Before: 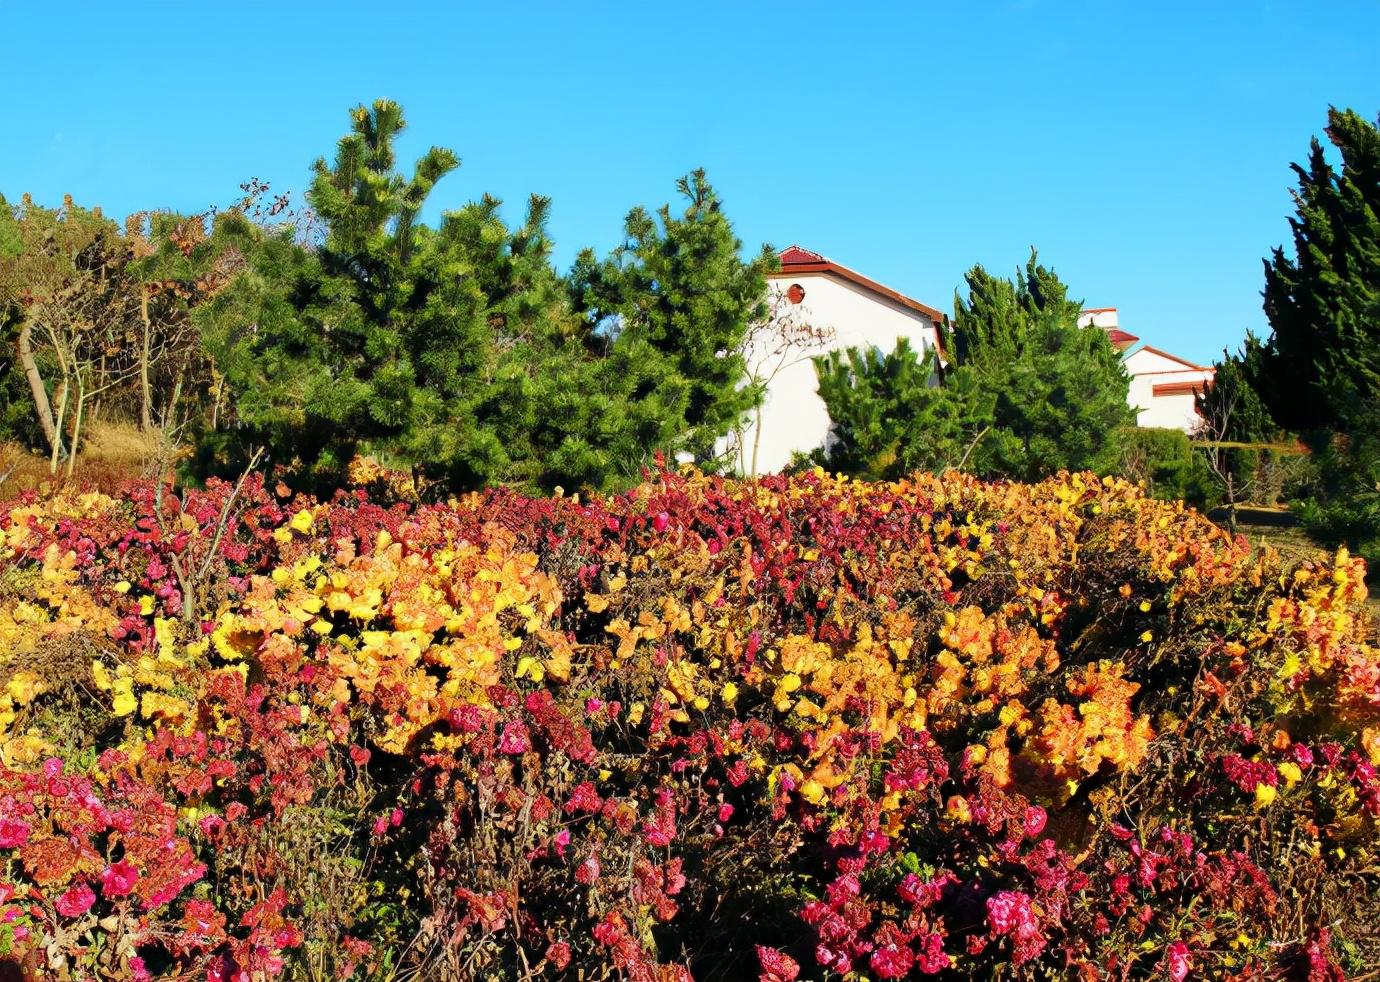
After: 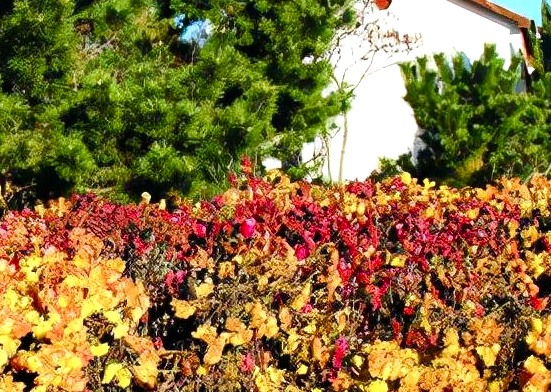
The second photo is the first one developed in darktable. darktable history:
color balance rgb: perceptual saturation grading › global saturation 20%, perceptual saturation grading › highlights -25%, perceptual saturation grading › shadows 25%
crop: left 30%, top 30%, right 30%, bottom 30%
tone equalizer: -8 EV -0.417 EV, -7 EV -0.389 EV, -6 EV -0.333 EV, -5 EV -0.222 EV, -3 EV 0.222 EV, -2 EV 0.333 EV, -1 EV 0.389 EV, +0 EV 0.417 EV, edges refinement/feathering 500, mask exposure compensation -1.25 EV, preserve details no
white balance: red 0.982, blue 1.018
